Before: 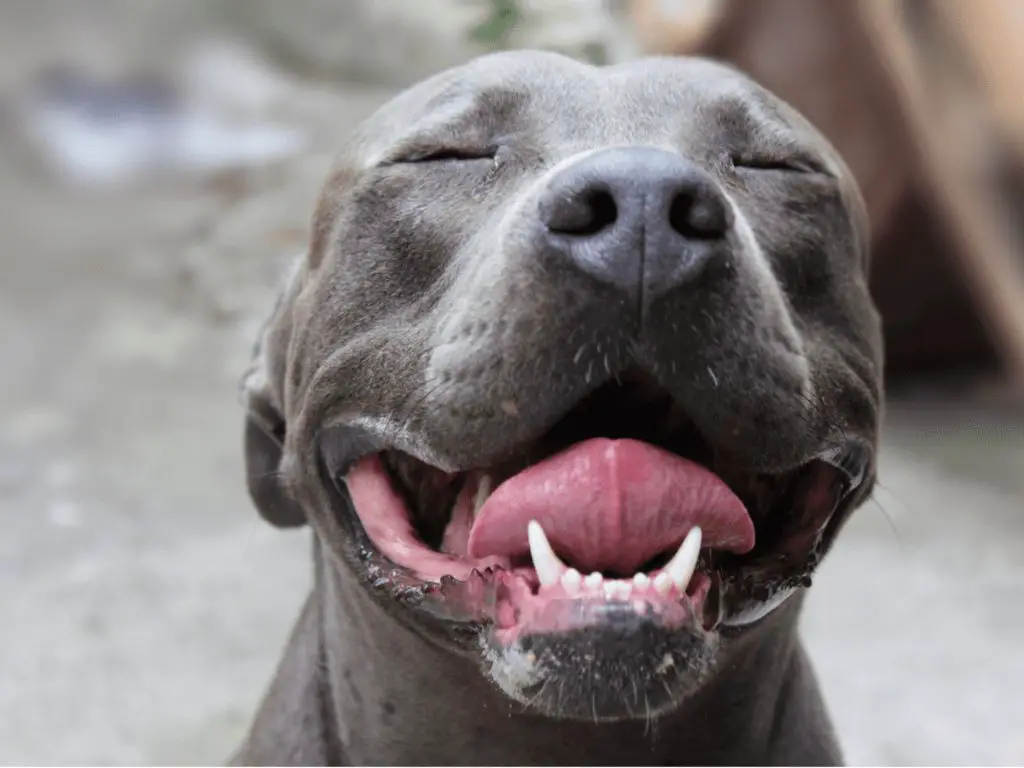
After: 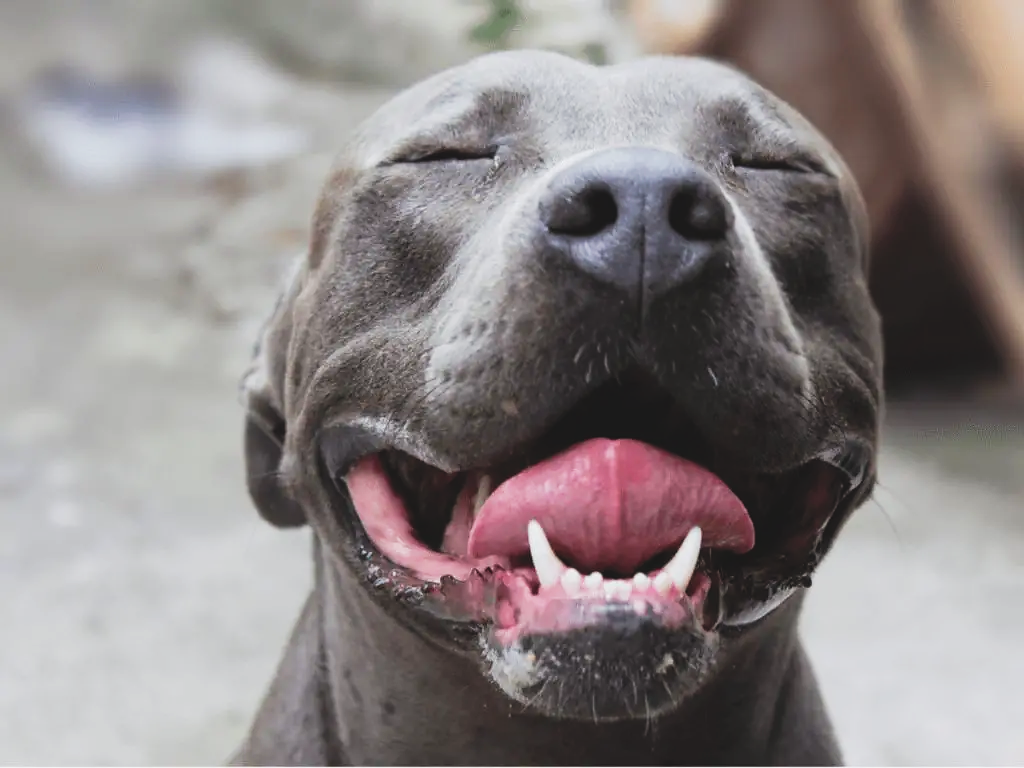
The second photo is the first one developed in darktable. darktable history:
tone curve: curves: ch0 [(0, 0.084) (0.155, 0.169) (0.46, 0.466) (0.751, 0.788) (1, 0.961)]; ch1 [(0, 0) (0.43, 0.408) (0.476, 0.469) (0.505, 0.503) (0.553, 0.563) (0.592, 0.581) (0.631, 0.625) (1, 1)]; ch2 [(0, 0) (0.505, 0.495) (0.55, 0.557) (0.583, 0.573) (1, 1)], preserve colors none
sharpen: radius 0.991, threshold 0.908
